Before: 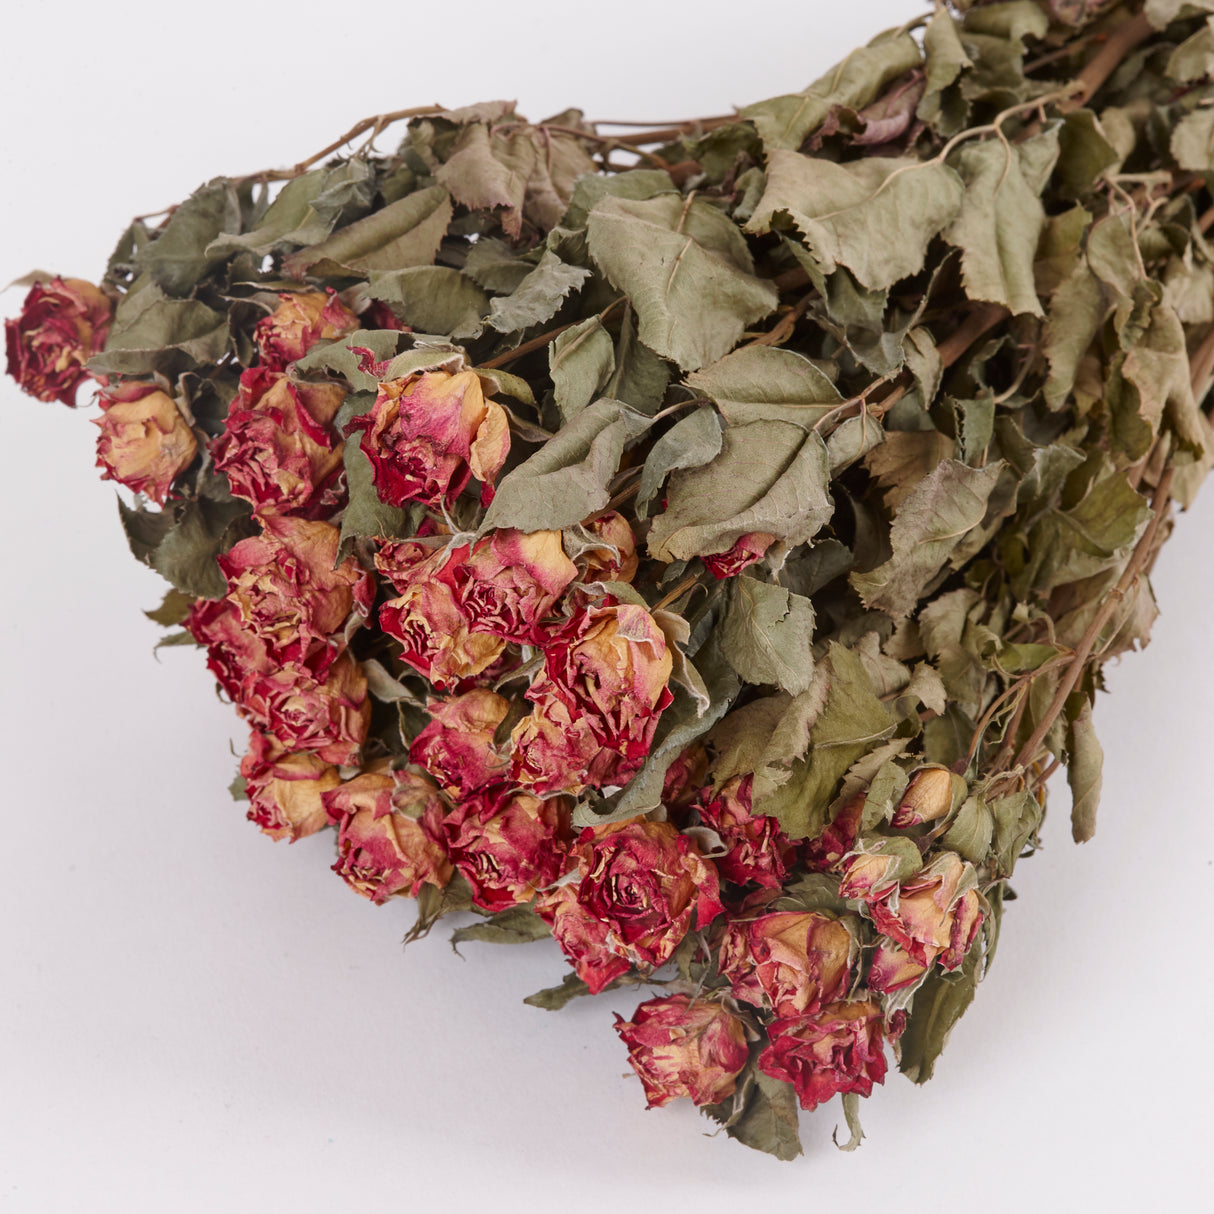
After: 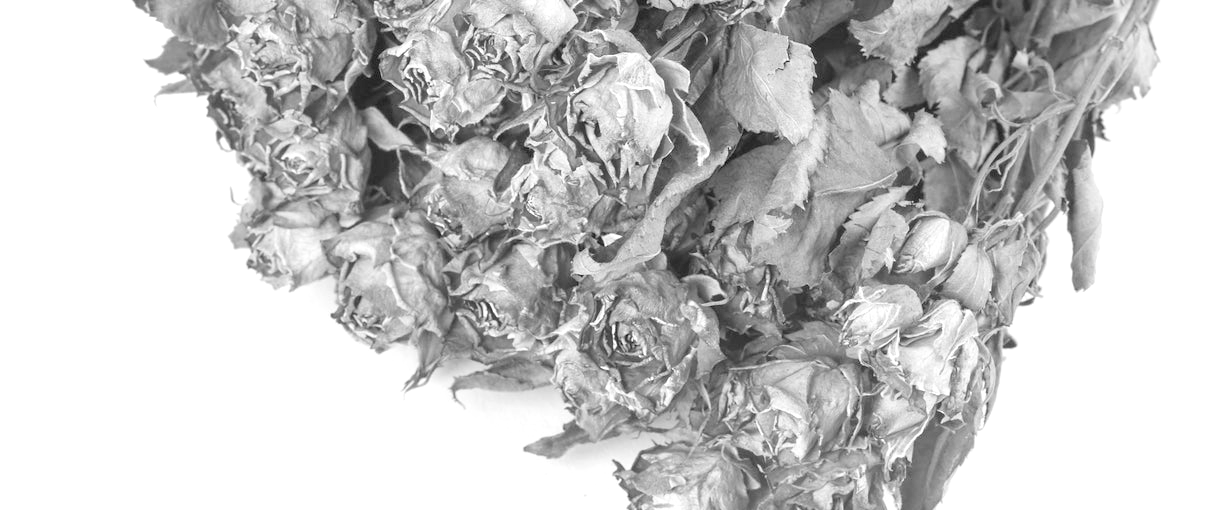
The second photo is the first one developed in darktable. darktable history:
exposure: black level correction -0.005, exposure 1.002 EV, compensate highlight preservation false
color balance rgb: perceptual saturation grading › global saturation 30%, global vibrance 10%
crop: top 45.551%, bottom 12.262%
color calibration: output gray [0.267, 0.423, 0.267, 0], illuminant same as pipeline (D50), adaptation none (bypass)
tone equalizer: on, module defaults
contrast brightness saturation: brightness -0.02, saturation 0.35
levels: levels [0.072, 0.414, 0.976]
